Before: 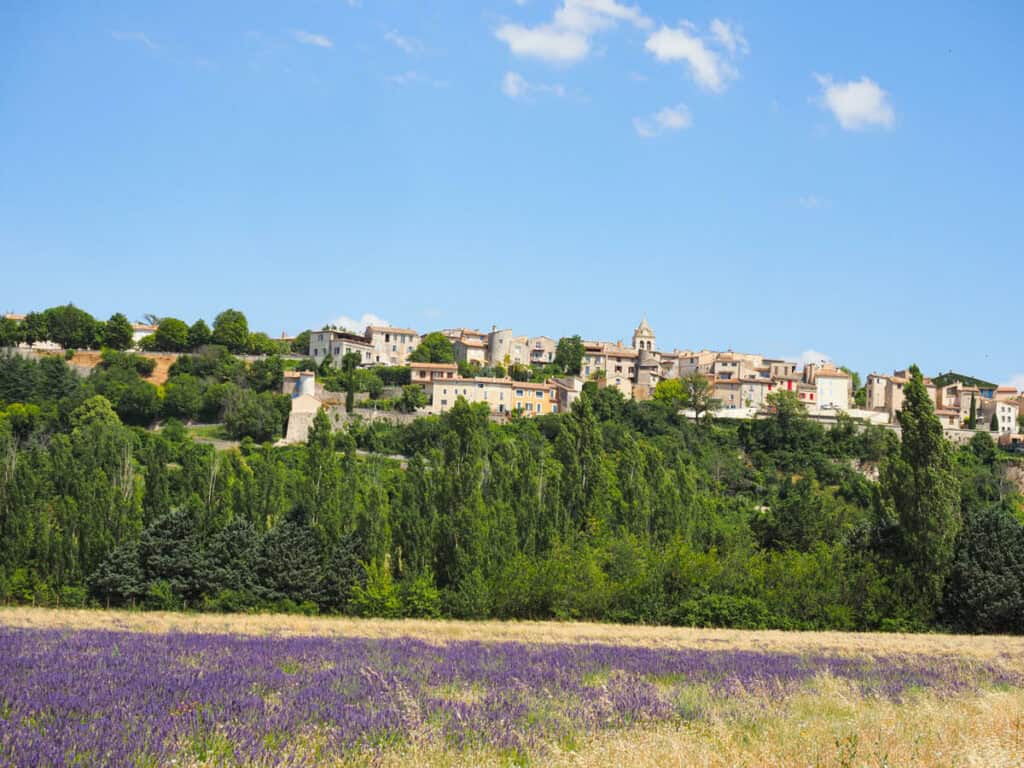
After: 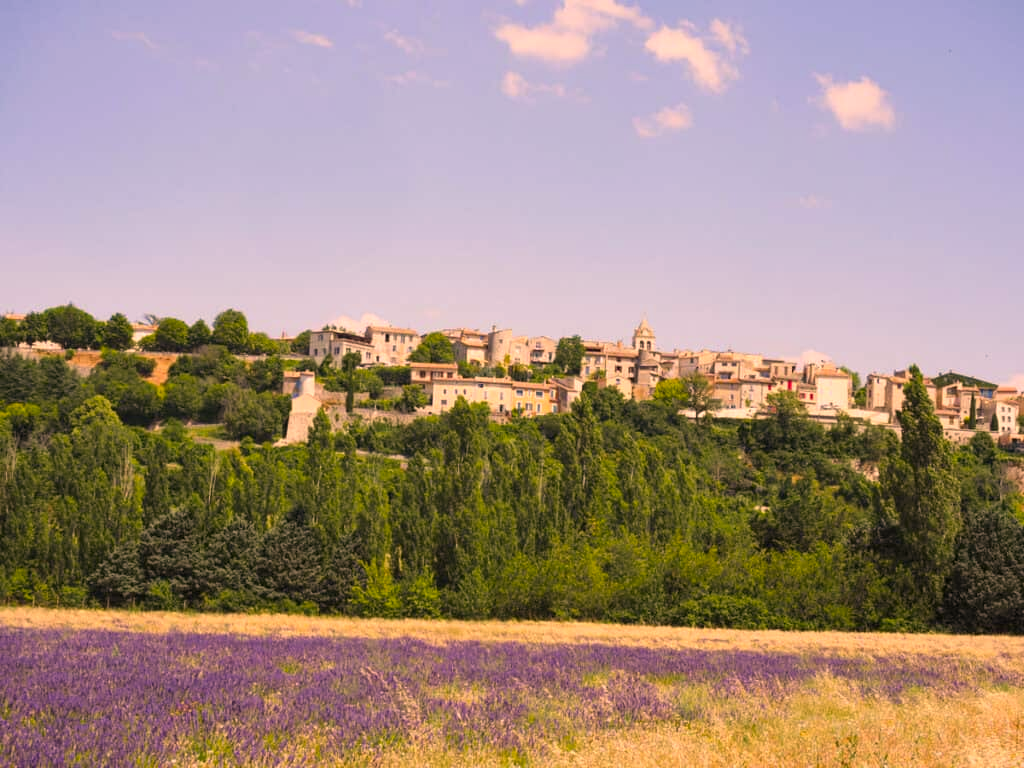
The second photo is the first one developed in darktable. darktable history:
color correction: highlights a* 21.88, highlights b* 22.25
